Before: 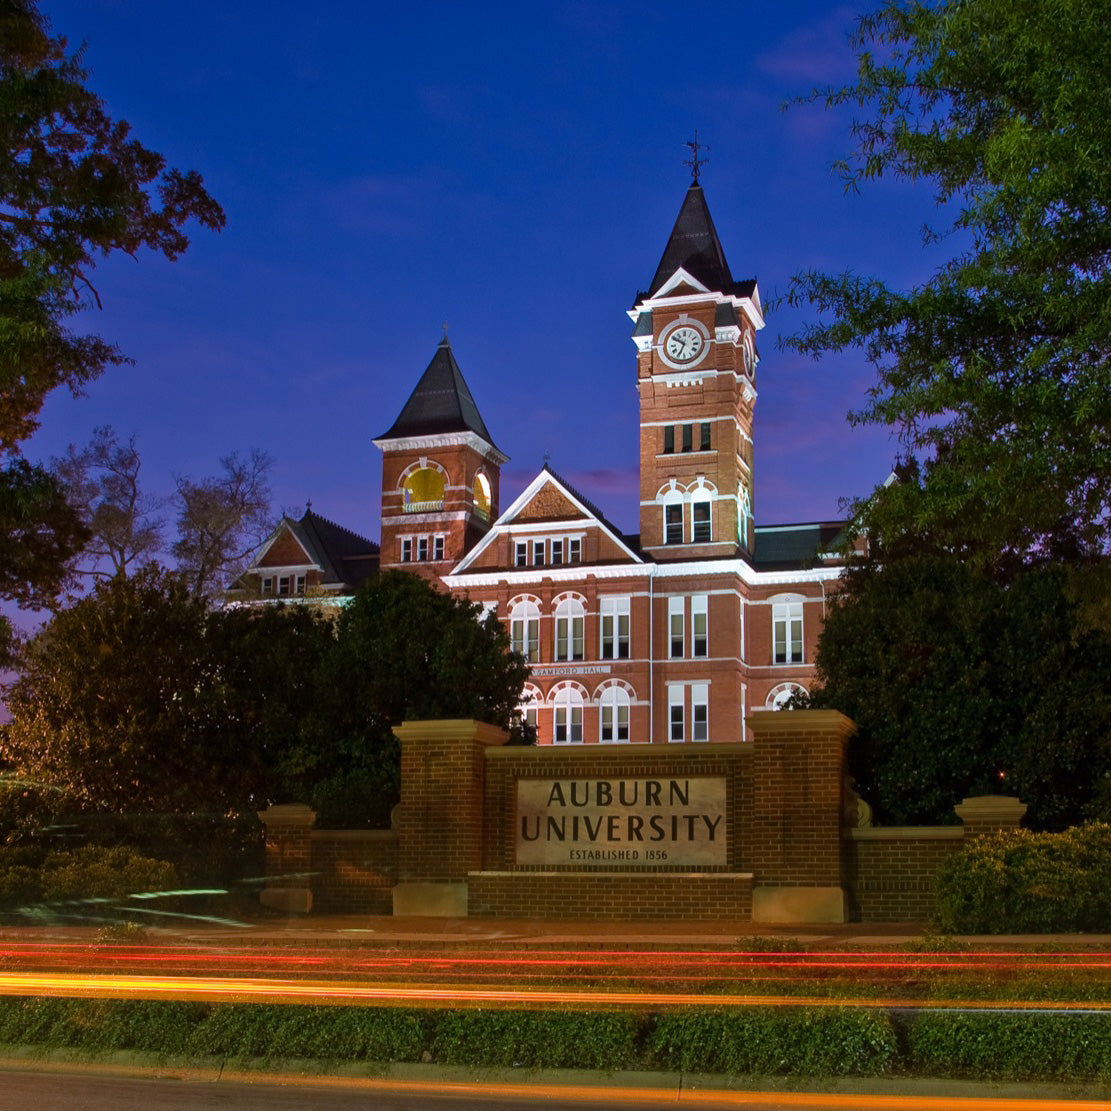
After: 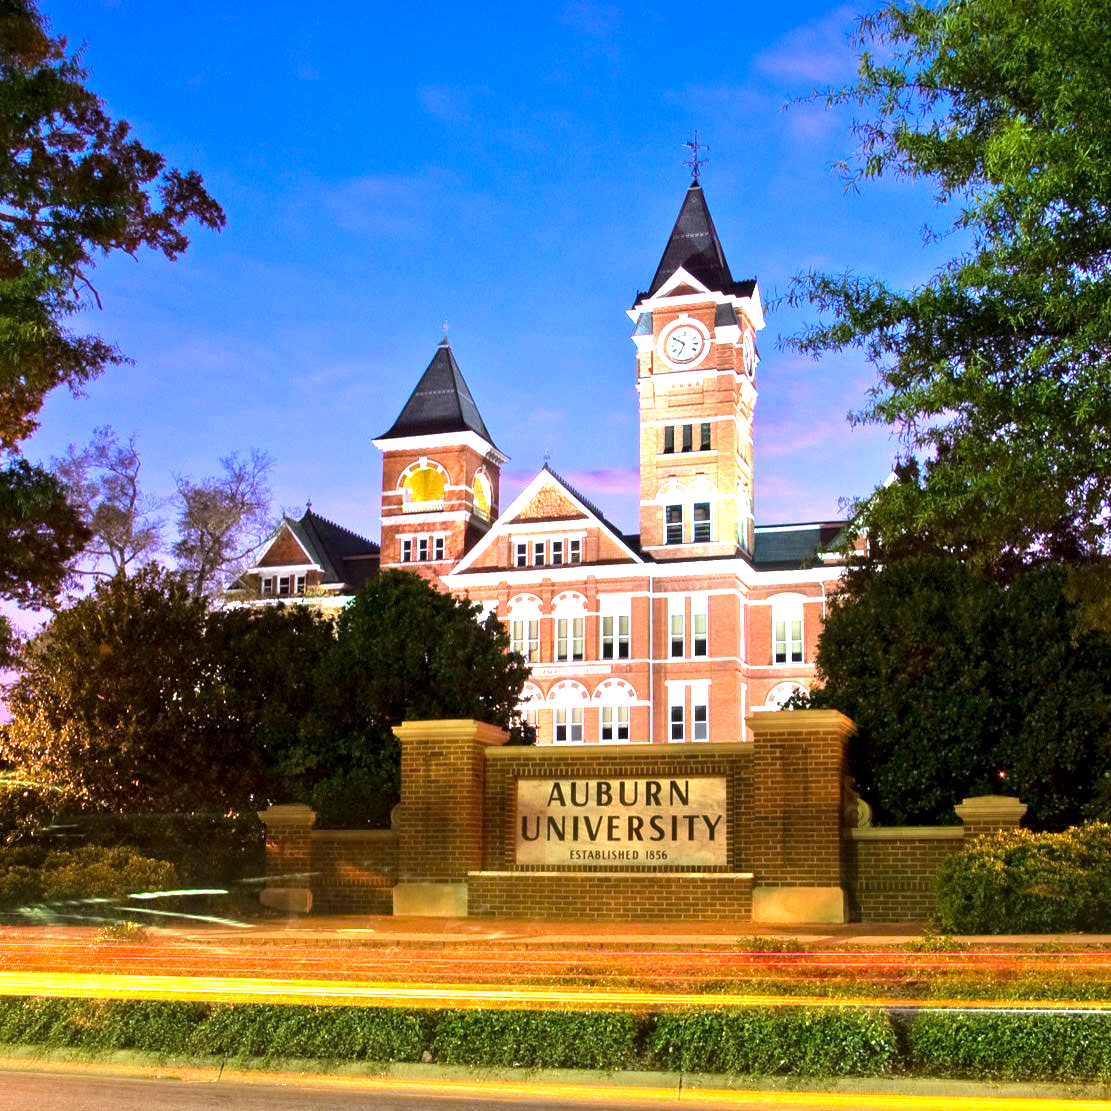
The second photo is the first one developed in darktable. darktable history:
tone equalizer: -8 EV -0.732 EV, -7 EV -0.715 EV, -6 EV -0.605 EV, -5 EV -0.4 EV, -3 EV 0.378 EV, -2 EV 0.6 EV, -1 EV 0.689 EV, +0 EV 0.747 EV, smoothing diameter 2.17%, edges refinement/feathering 17.15, mask exposure compensation -1.57 EV, filter diffusion 5
exposure: black level correction 0.001, exposure 1.858 EV, compensate exposure bias true, compensate highlight preservation false
